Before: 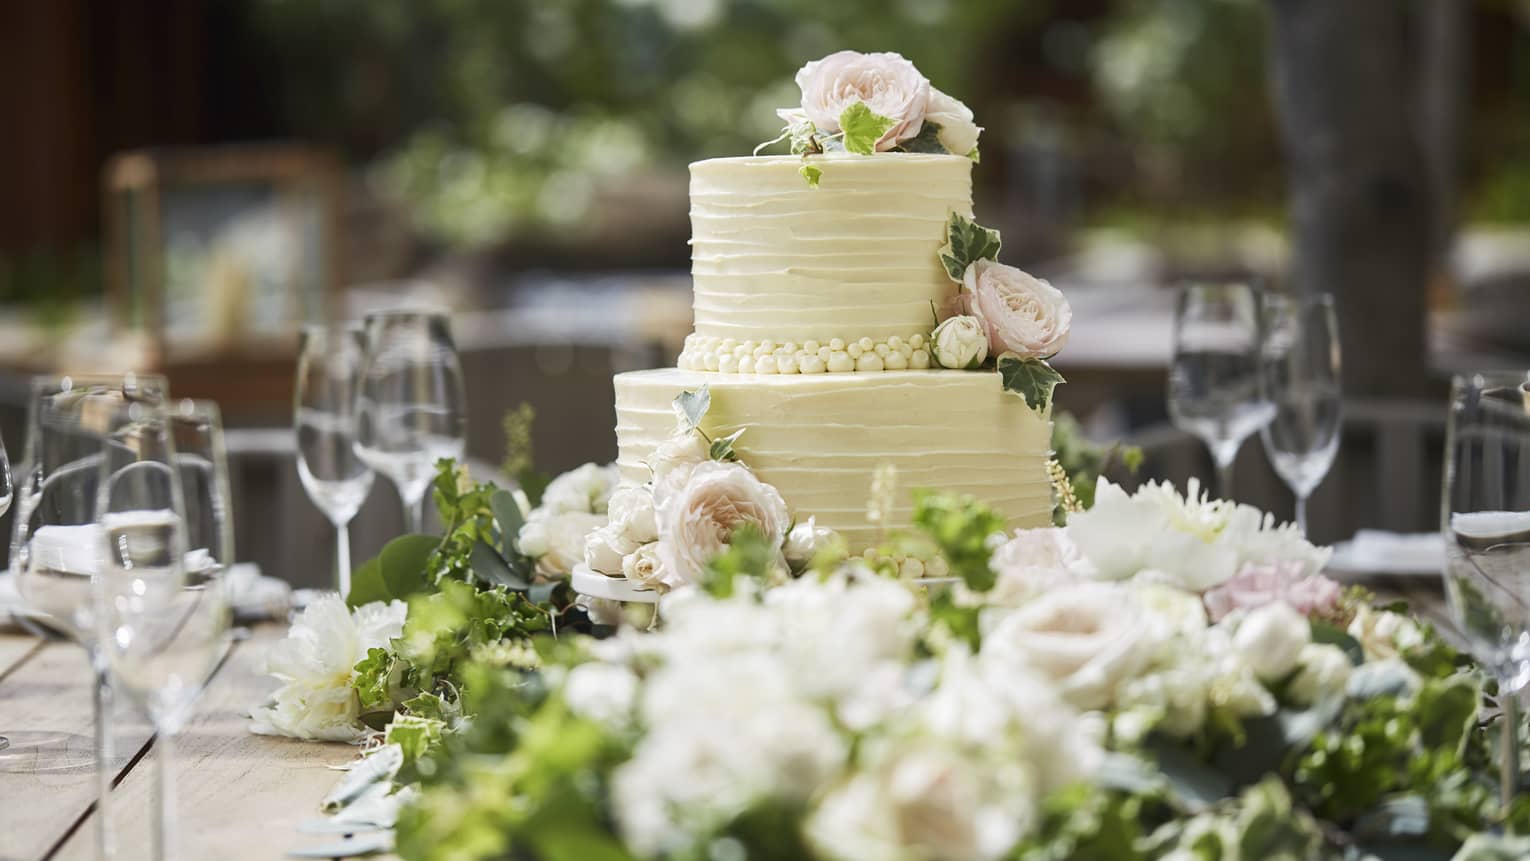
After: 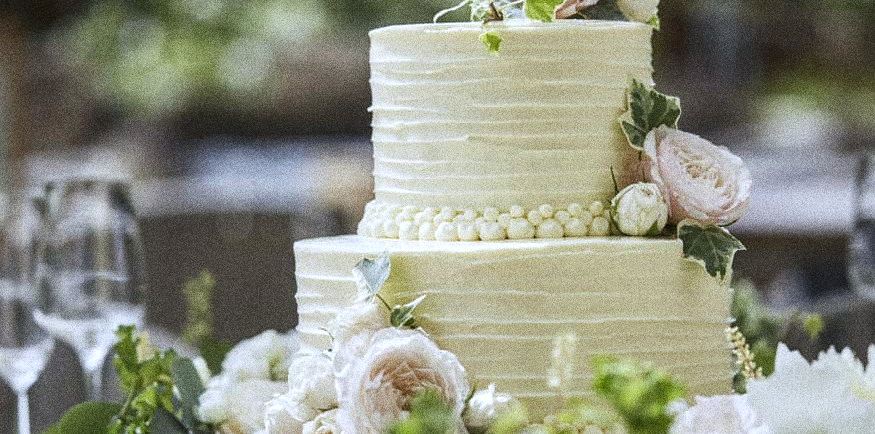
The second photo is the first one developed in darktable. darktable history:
grain: coarseness 14.49 ISO, strength 48.04%, mid-tones bias 35%
crop: left 20.932%, top 15.471%, right 21.848%, bottom 34.081%
local contrast: on, module defaults
tone equalizer: on, module defaults
white balance: red 0.954, blue 1.079
